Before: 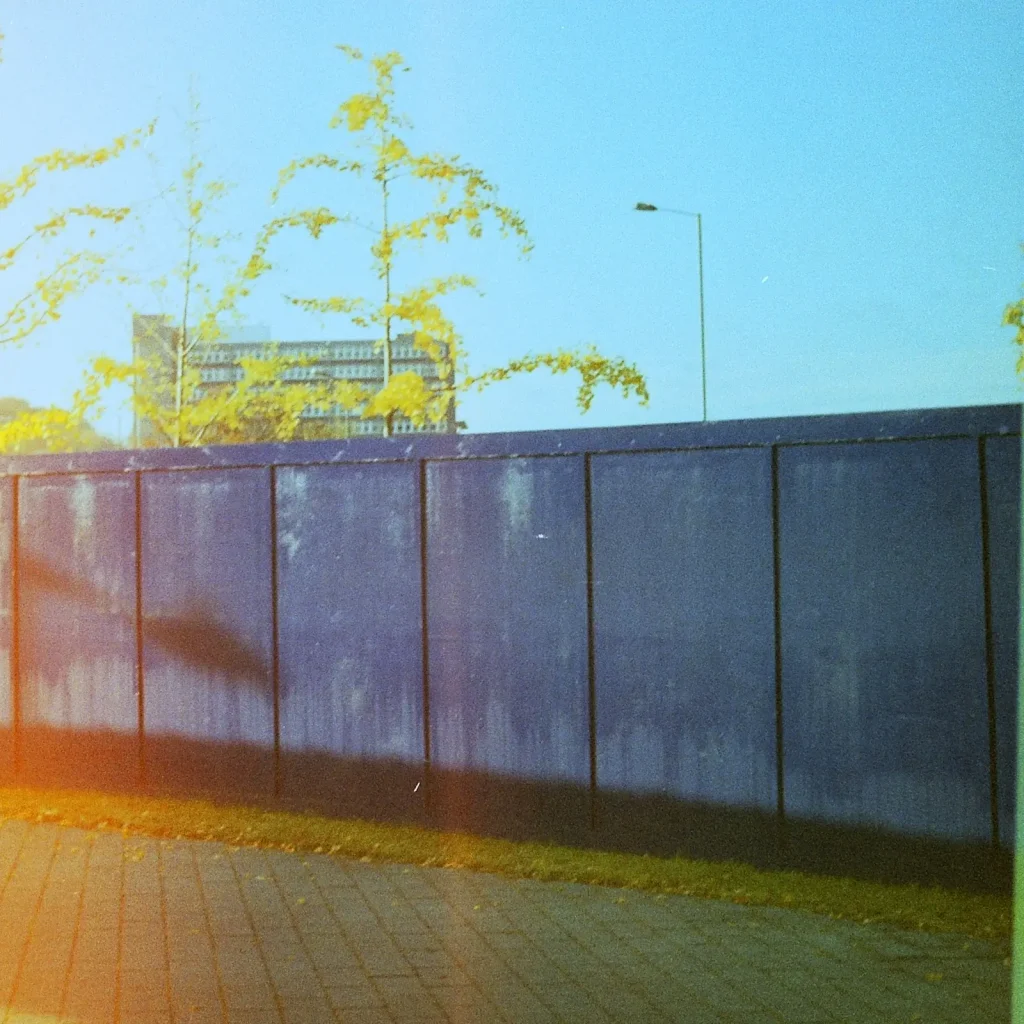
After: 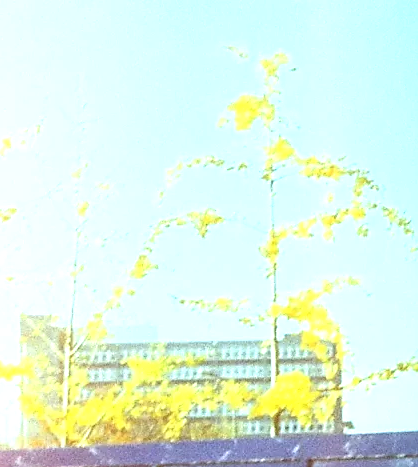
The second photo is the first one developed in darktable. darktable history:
exposure: black level correction 0, exposure 0.947 EV, compensate highlight preservation false
crop and rotate: left 11.077%, top 0.07%, right 48.083%, bottom 54.303%
sharpen: radius 1.596, amount 0.37, threshold 1.554
